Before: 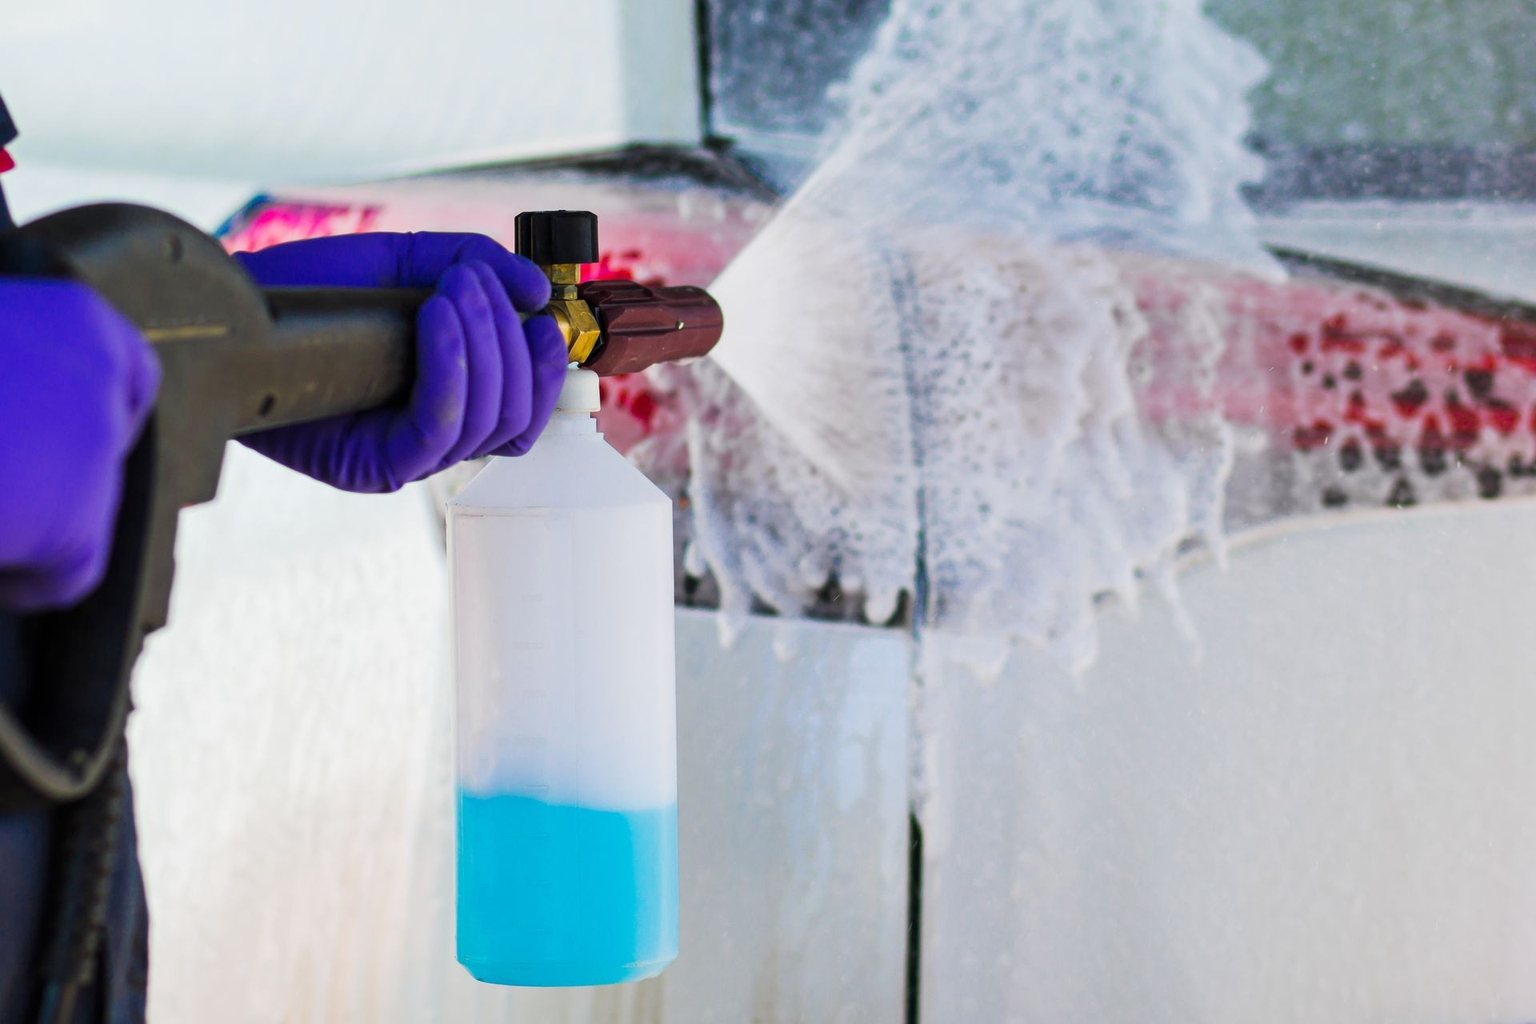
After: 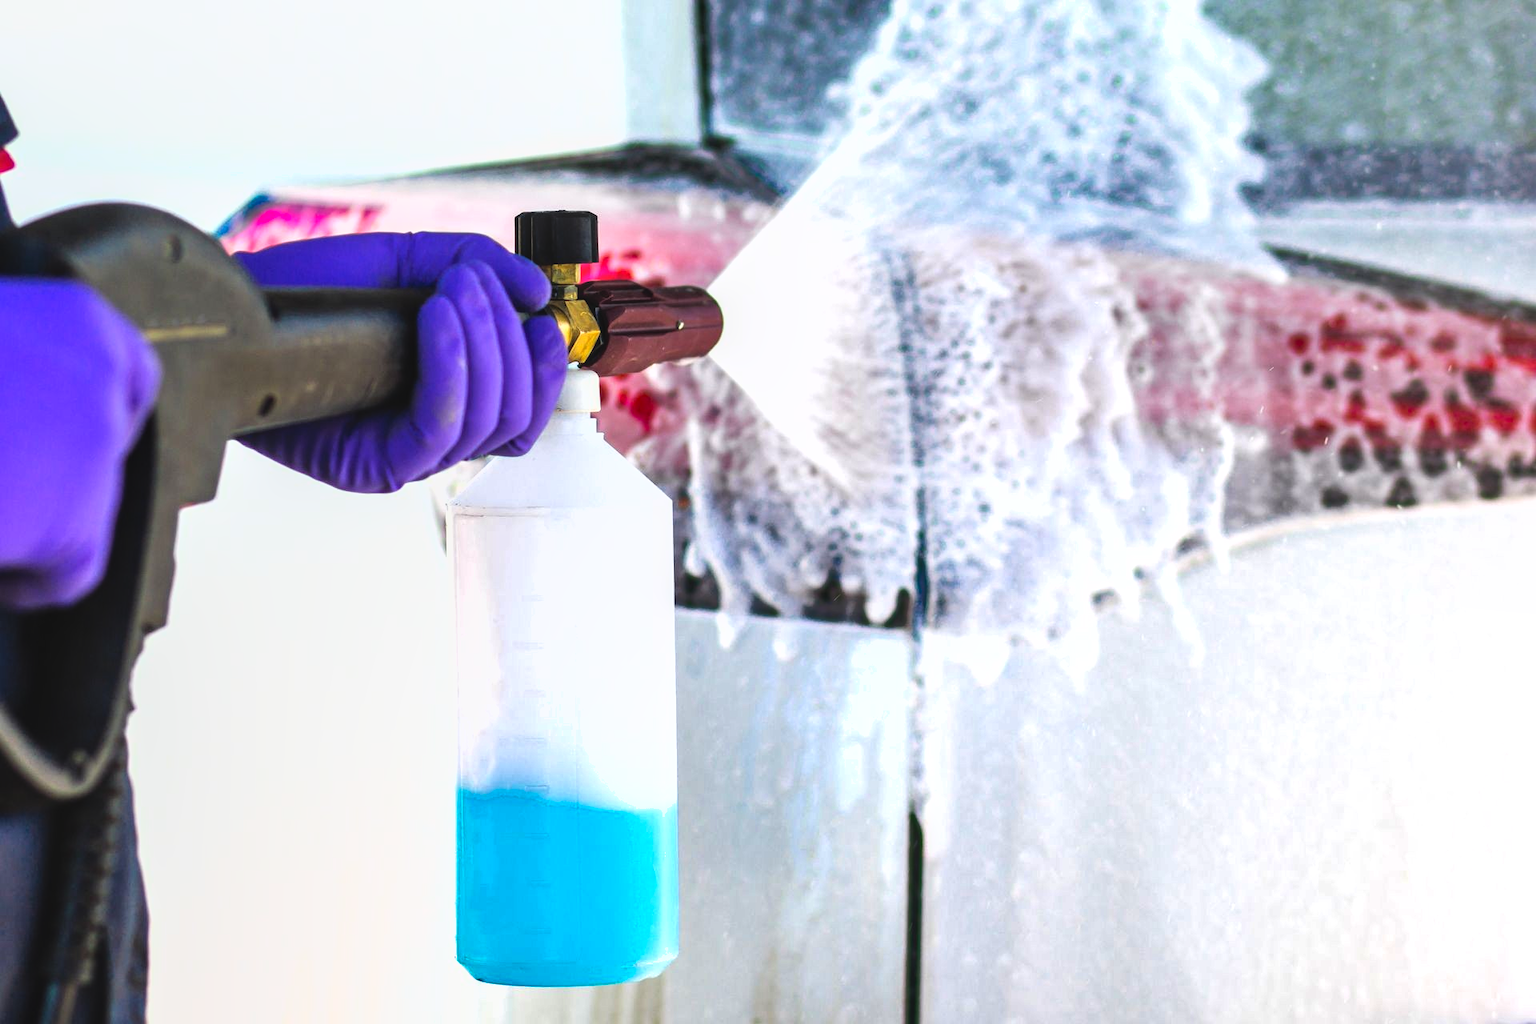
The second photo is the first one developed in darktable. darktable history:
local contrast: detail 110%
tone equalizer: -8 EV -0.76 EV, -7 EV -0.678 EV, -6 EV -0.565 EV, -5 EV -0.367 EV, -3 EV 0.397 EV, -2 EV 0.6 EV, -1 EV 0.694 EV, +0 EV 0.751 EV
shadows and highlights: soften with gaussian
